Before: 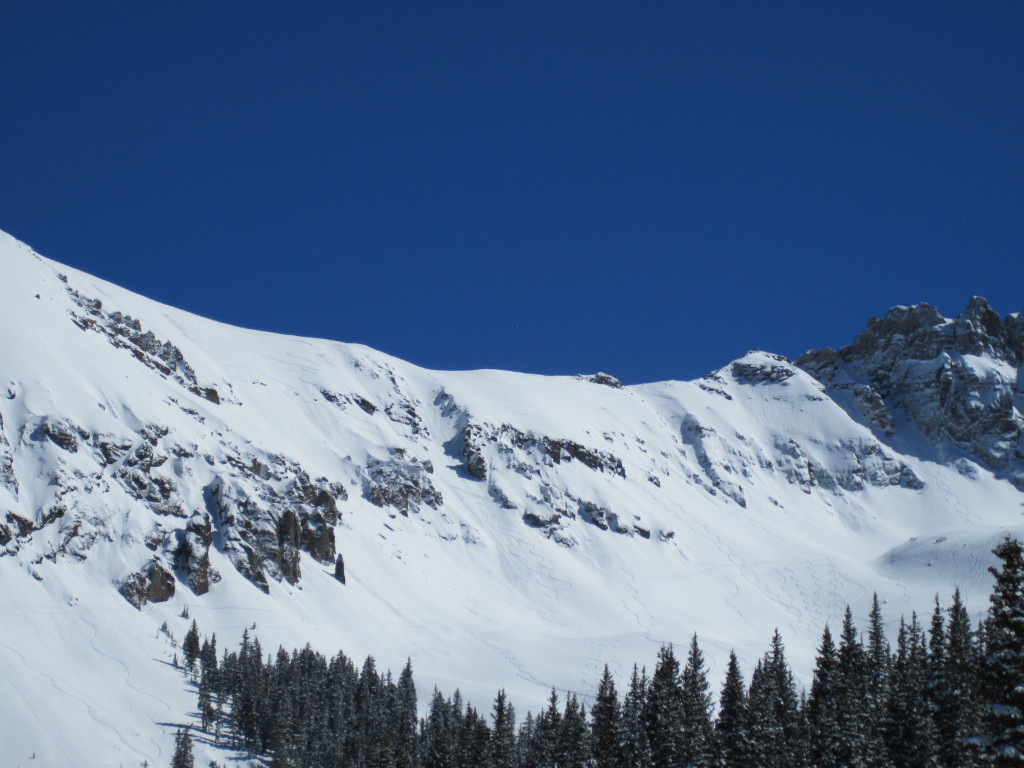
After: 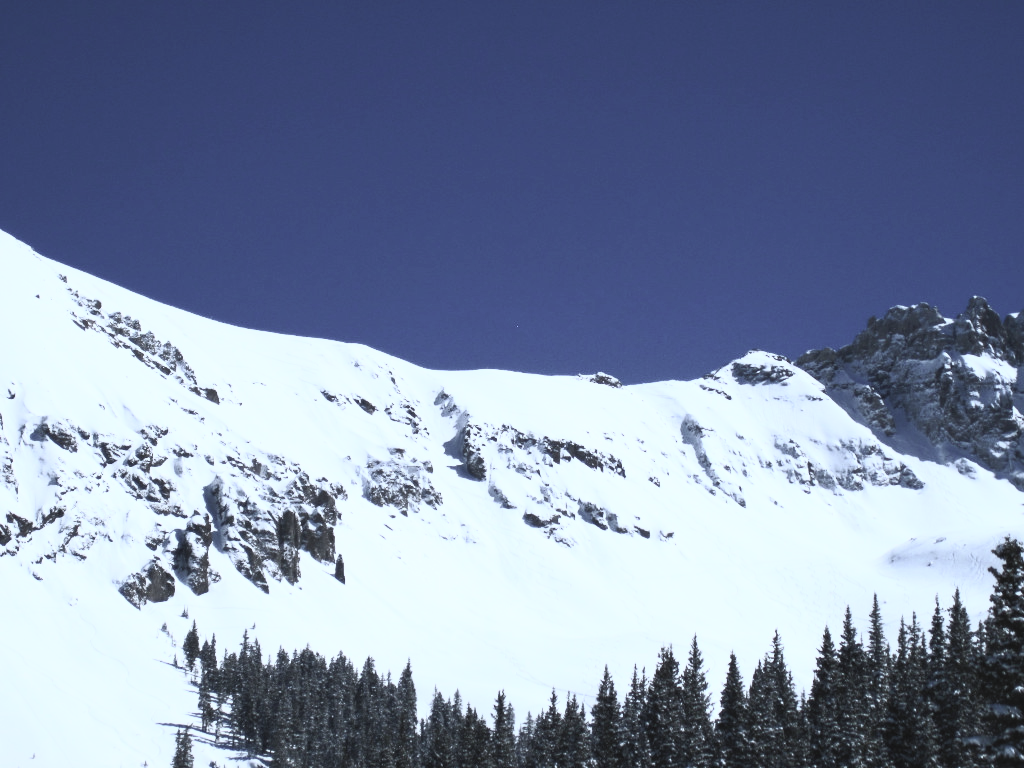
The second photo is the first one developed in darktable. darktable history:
contrast brightness saturation: contrast 0.57, brightness 0.57, saturation -0.34
white balance: red 0.931, blue 1.11
